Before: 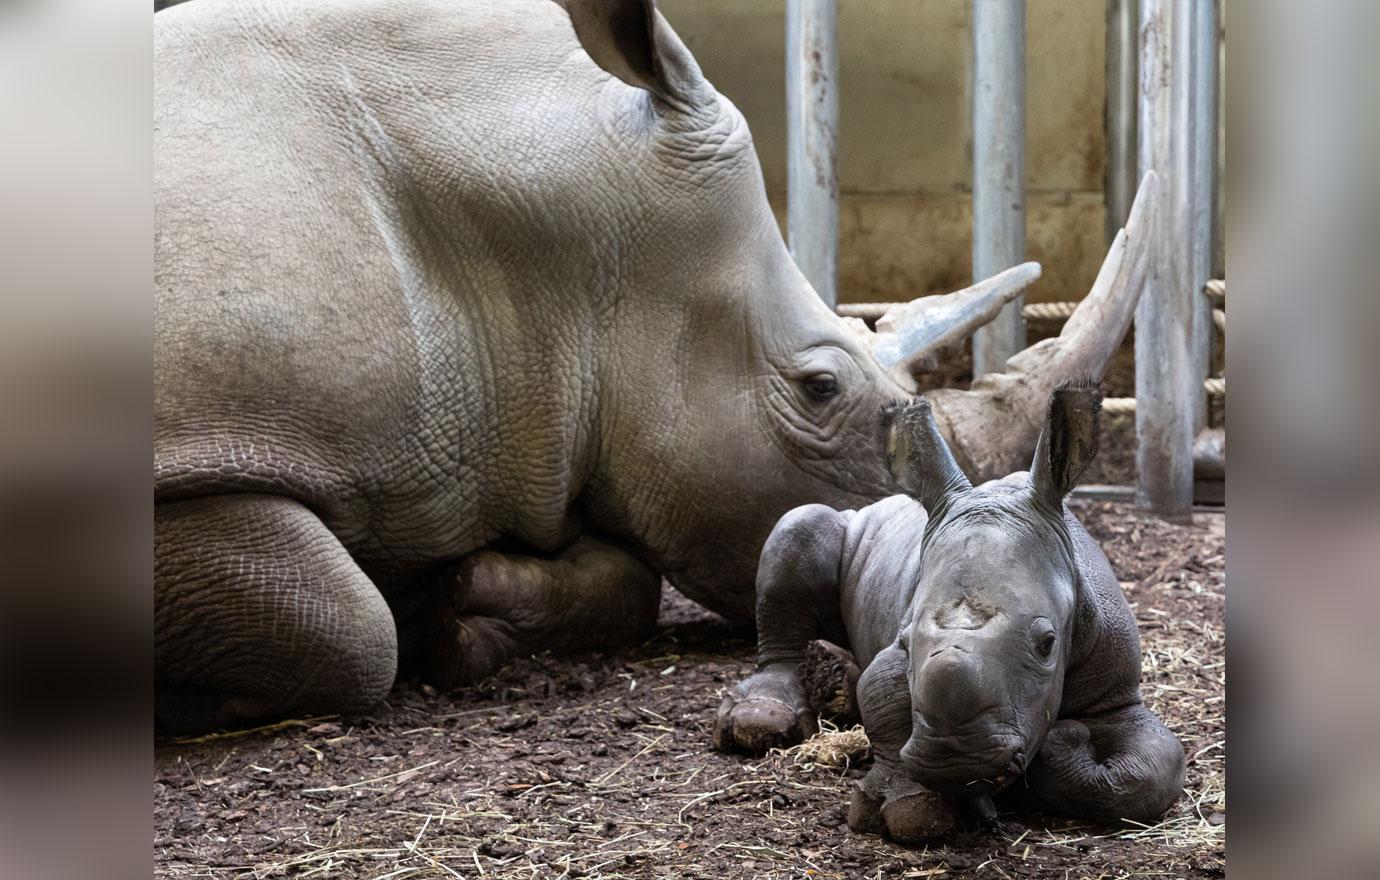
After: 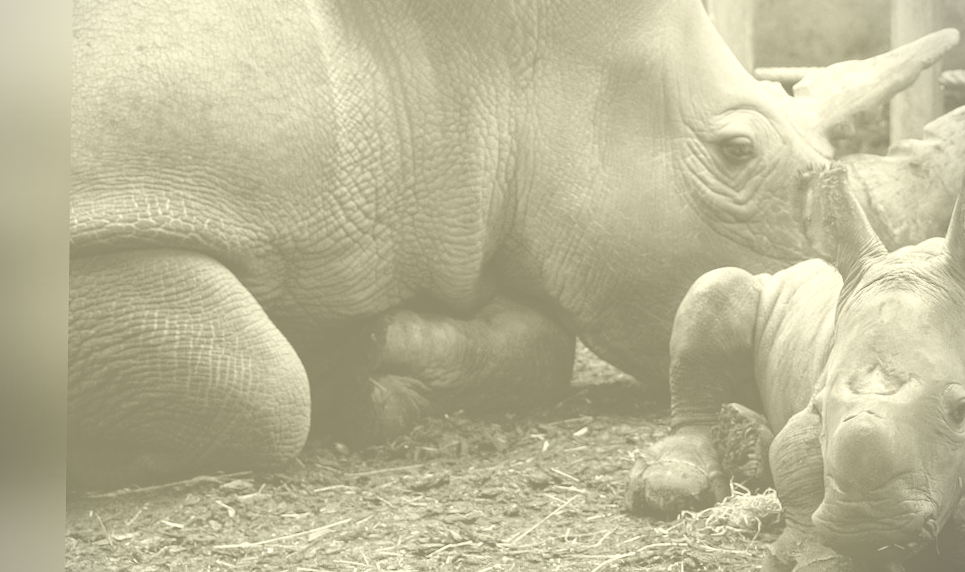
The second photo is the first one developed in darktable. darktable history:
rotate and perspective: rotation 0.8°, automatic cropping off
colorize: hue 43.2°, saturation 40%, version 1
white balance: red 0.976, blue 1.04
vignetting: fall-off start 91.19%
crop: left 6.488%, top 27.668%, right 24.183%, bottom 8.656%
